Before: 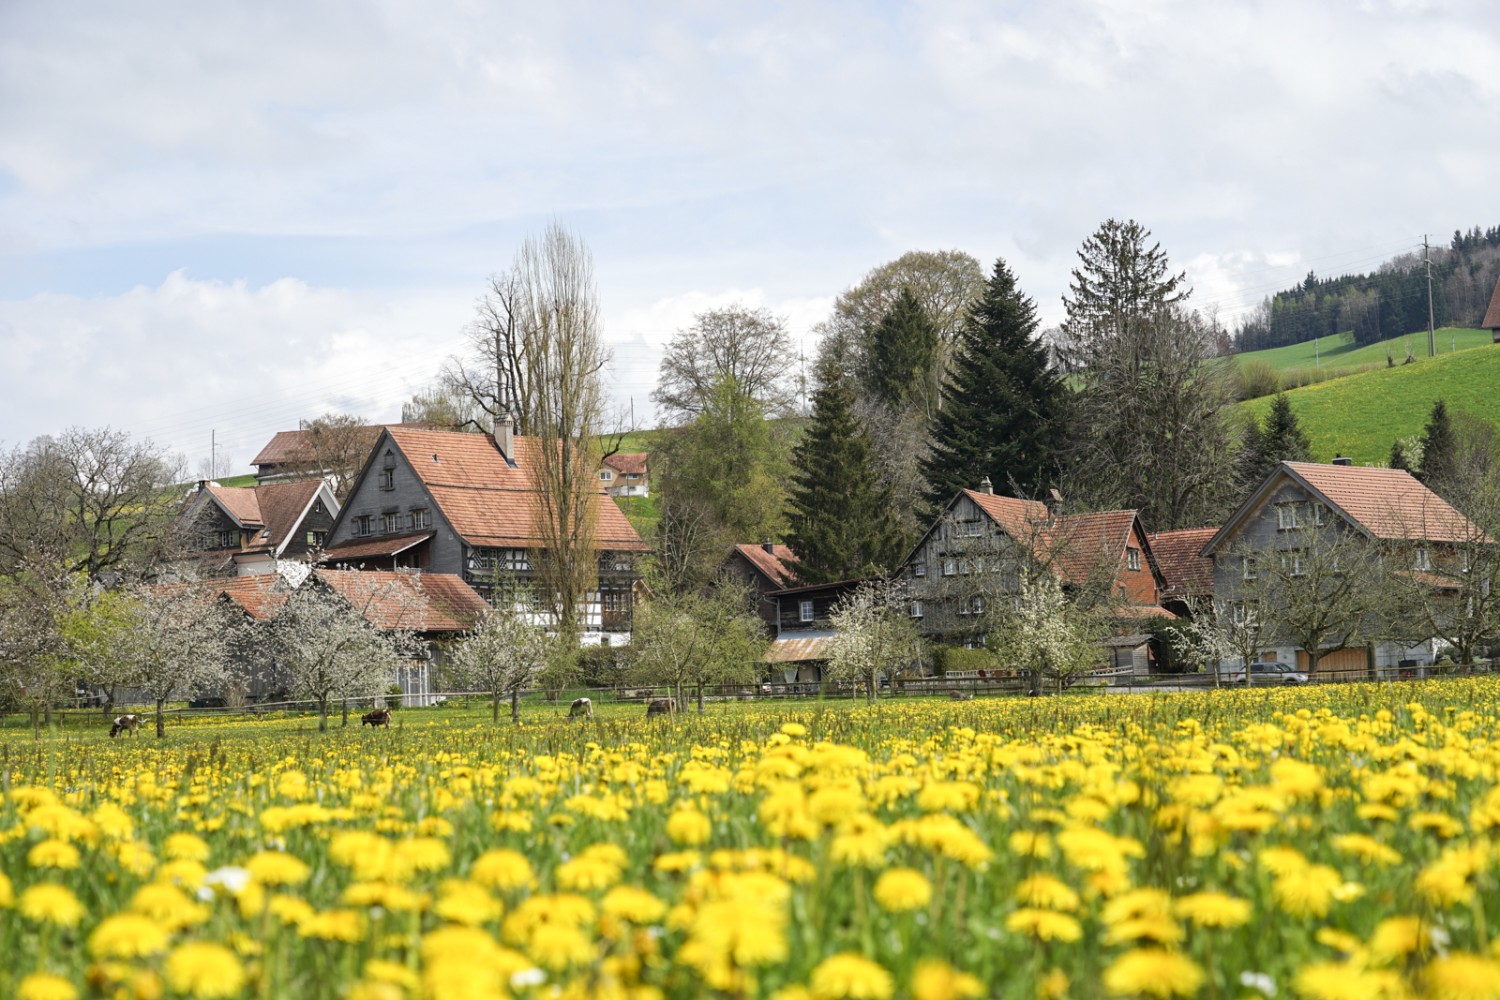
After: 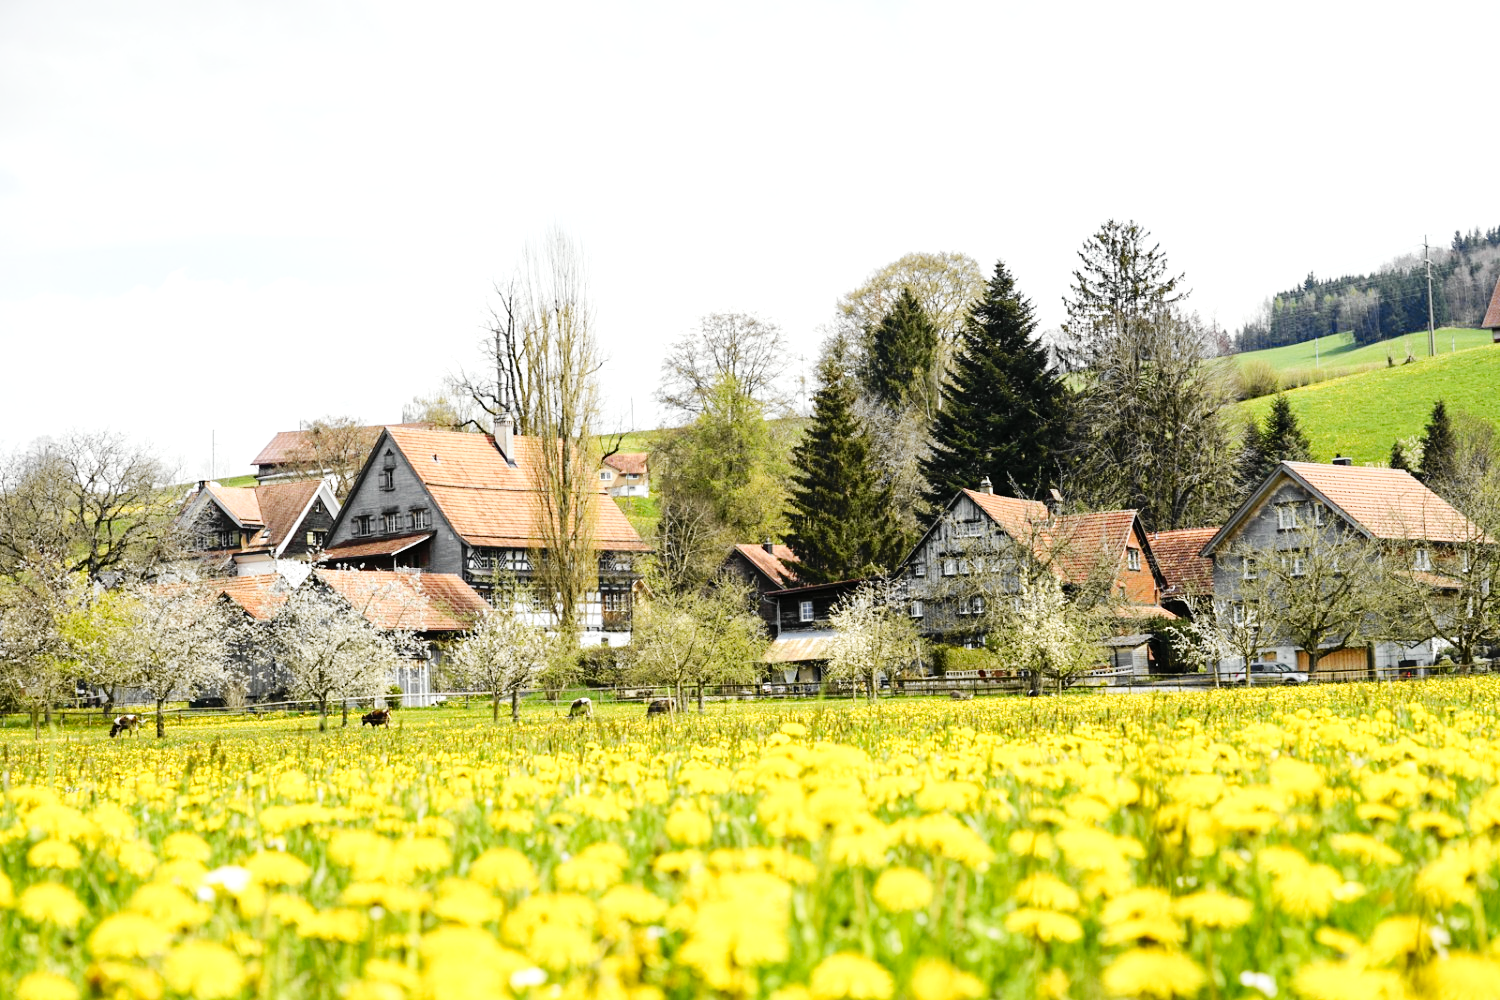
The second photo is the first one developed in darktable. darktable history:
exposure: black level correction 0.001, exposure 0.499 EV, compensate highlight preservation false
base curve: curves: ch0 [(0, 0) (0.036, 0.025) (0.121, 0.166) (0.206, 0.329) (0.605, 0.79) (1, 1)], preserve colors none
tone curve: curves: ch0 [(0, 0) (0.037, 0.025) (0.131, 0.093) (0.275, 0.256) (0.497, 0.51) (0.617, 0.643) (0.704, 0.732) (0.813, 0.832) (0.911, 0.925) (0.997, 0.995)]; ch1 [(0, 0) (0.301, 0.3) (0.444, 0.45) (0.493, 0.495) (0.507, 0.503) (0.534, 0.533) (0.582, 0.58) (0.658, 0.693) (0.746, 0.77) (1, 1)]; ch2 [(0, 0) (0.246, 0.233) (0.36, 0.352) (0.415, 0.418) (0.476, 0.492) (0.502, 0.504) (0.525, 0.518) (0.539, 0.544) (0.586, 0.602) (0.634, 0.651) (0.706, 0.727) (0.853, 0.852) (1, 0.951)], color space Lab, independent channels, preserve colors none
